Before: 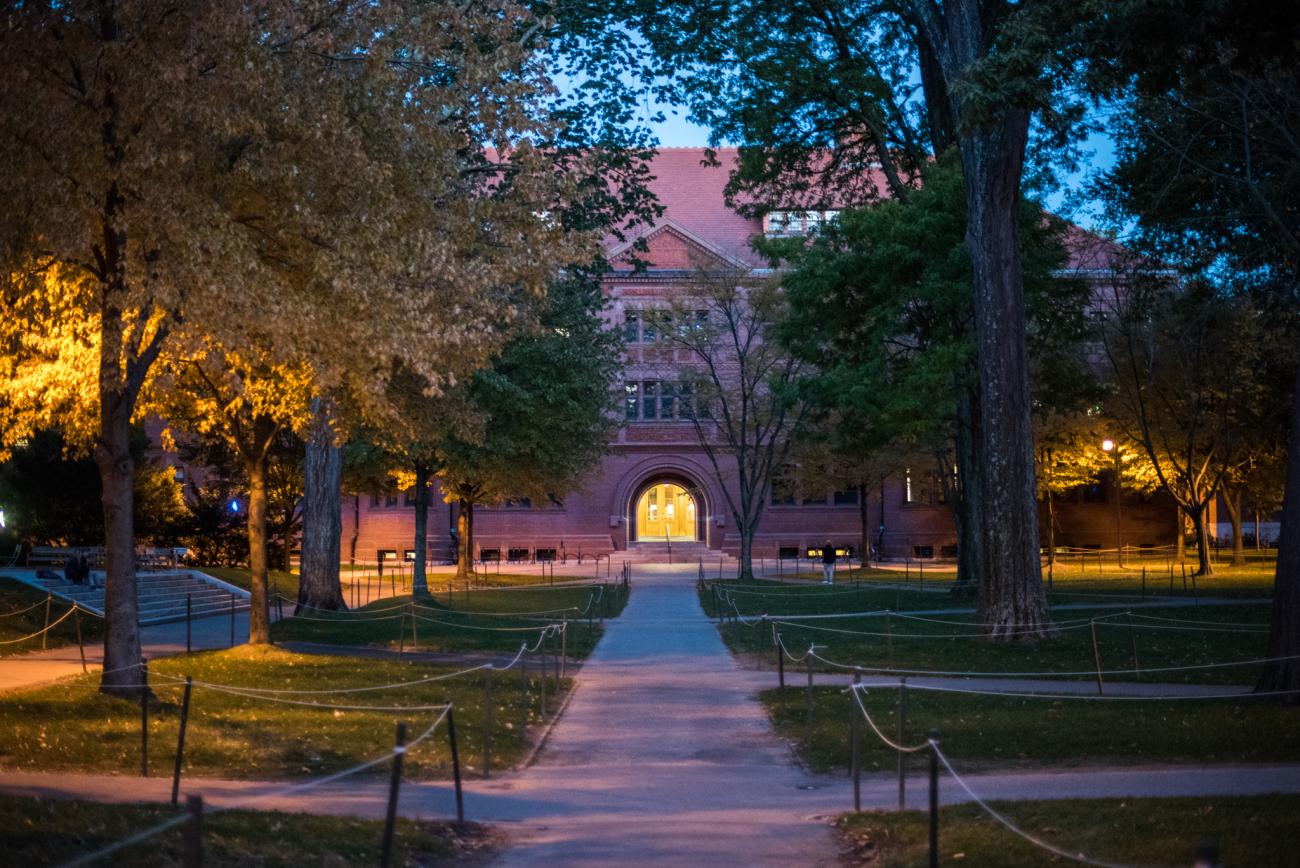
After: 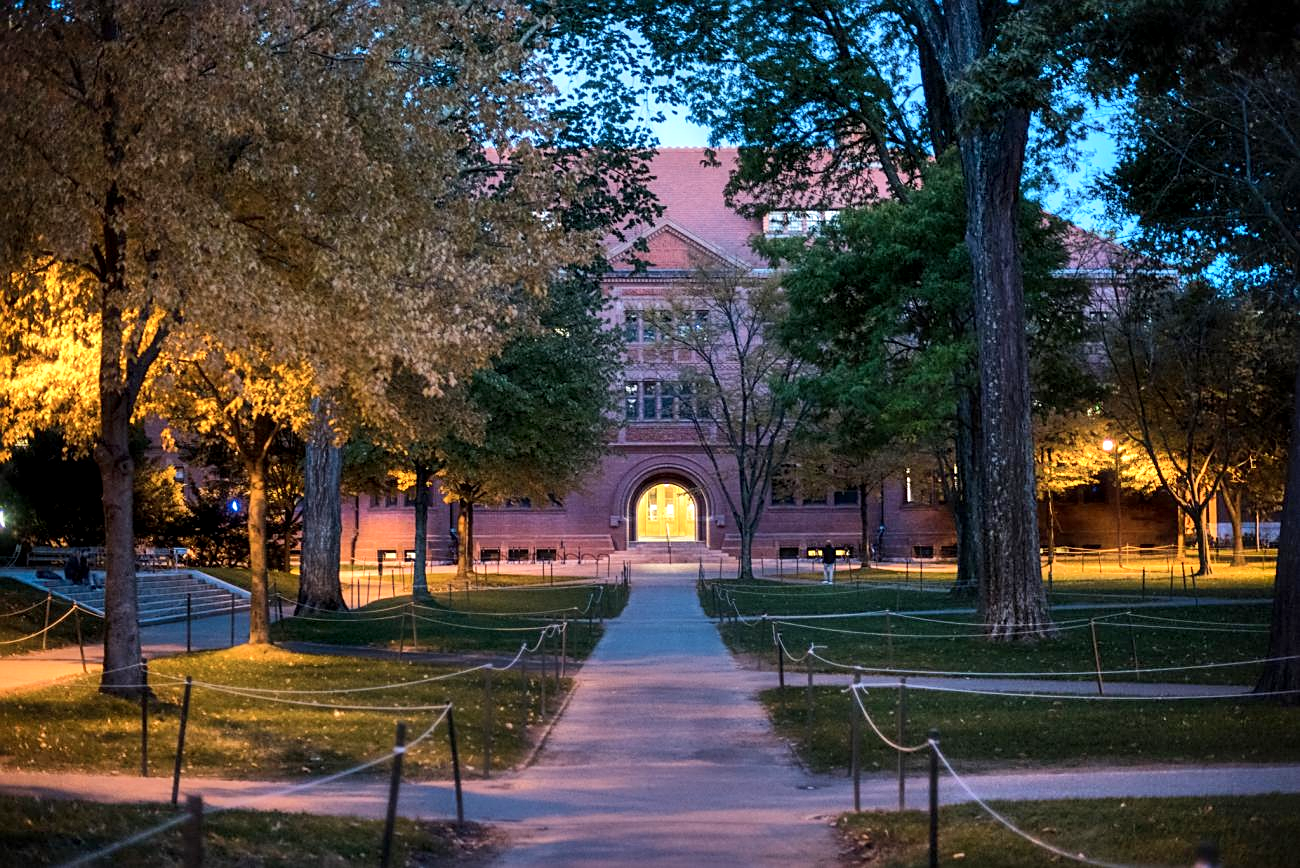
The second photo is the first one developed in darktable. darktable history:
shadows and highlights: soften with gaussian
sharpen: on, module defaults
contrast equalizer: y [[0.579, 0.58, 0.505, 0.5, 0.5, 0.5], [0.5 ×6], [0.5 ×6], [0 ×6], [0 ×6]]
